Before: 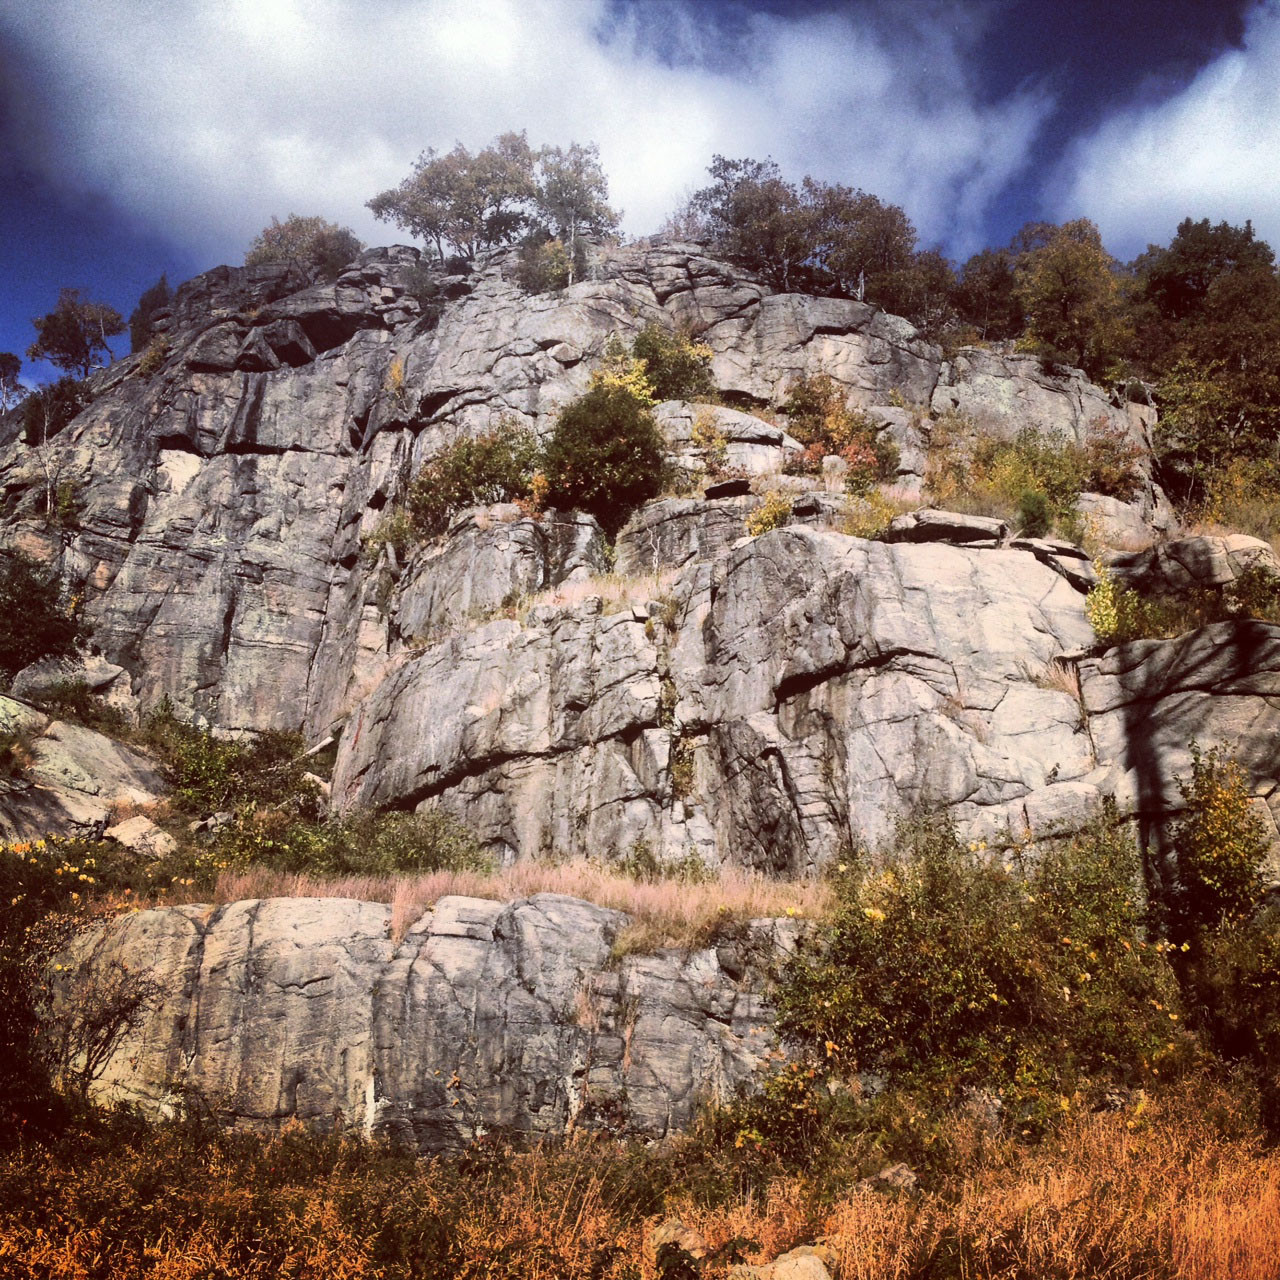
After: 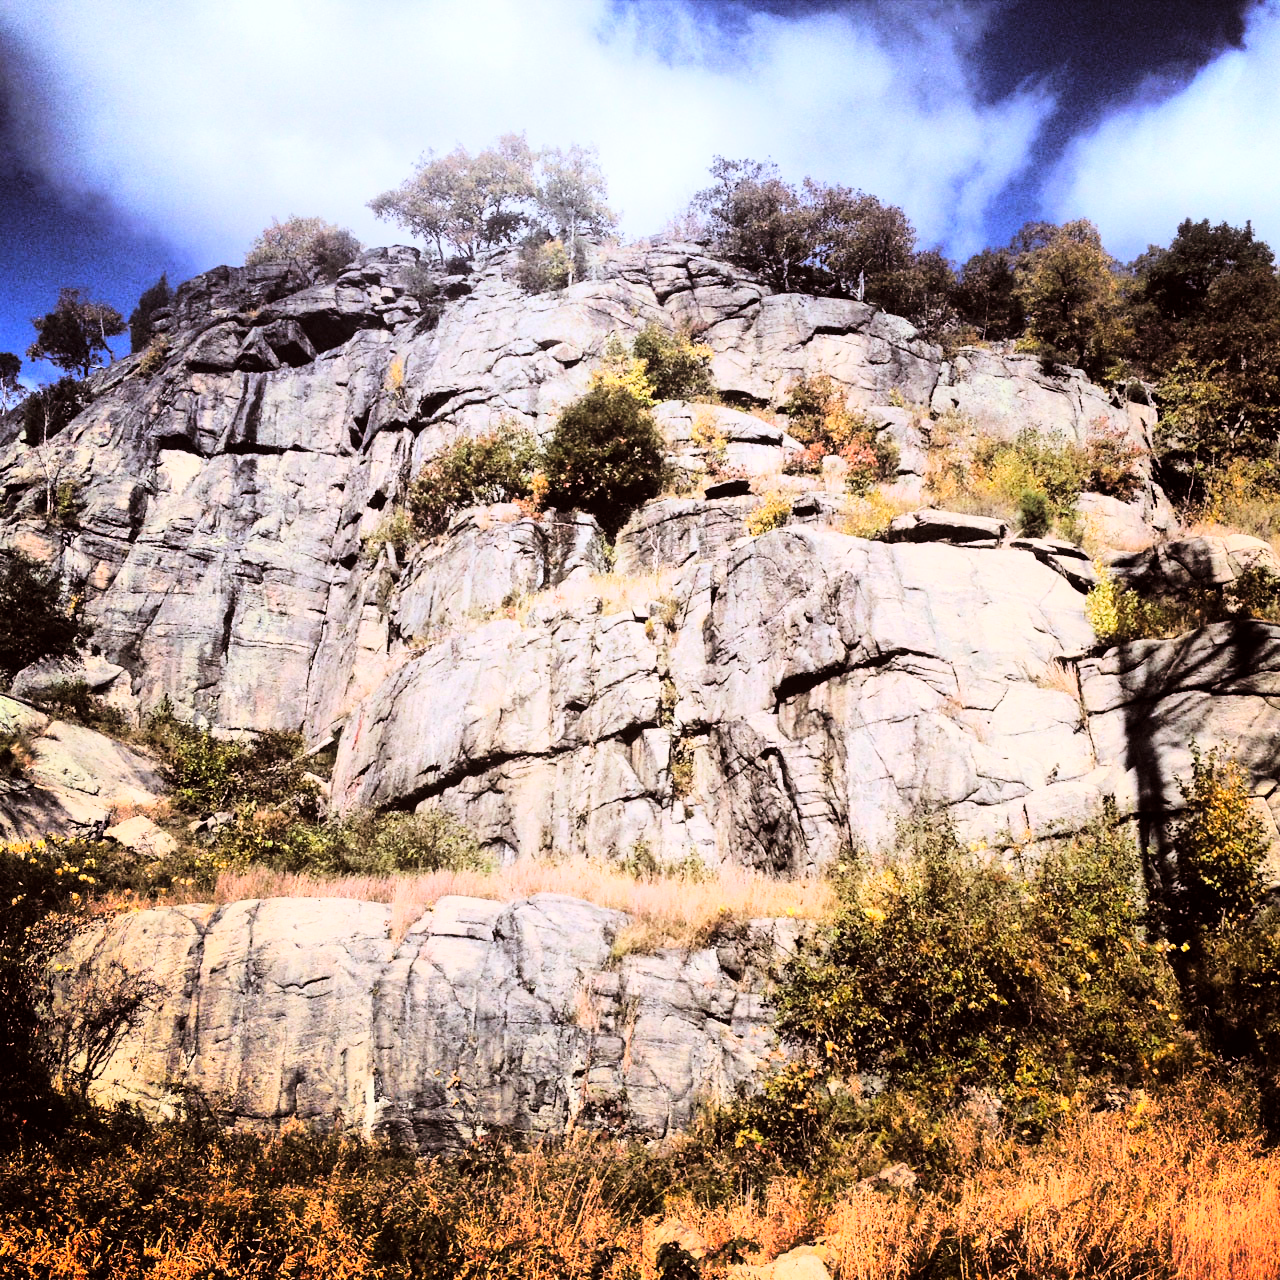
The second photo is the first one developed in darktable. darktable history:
tone curve: curves: ch0 [(0, 0) (0.004, 0) (0.133, 0.071) (0.325, 0.456) (0.832, 0.957) (1, 1)], color space Lab, linked channels, preserve colors none
white balance: red 0.98, blue 1.034
